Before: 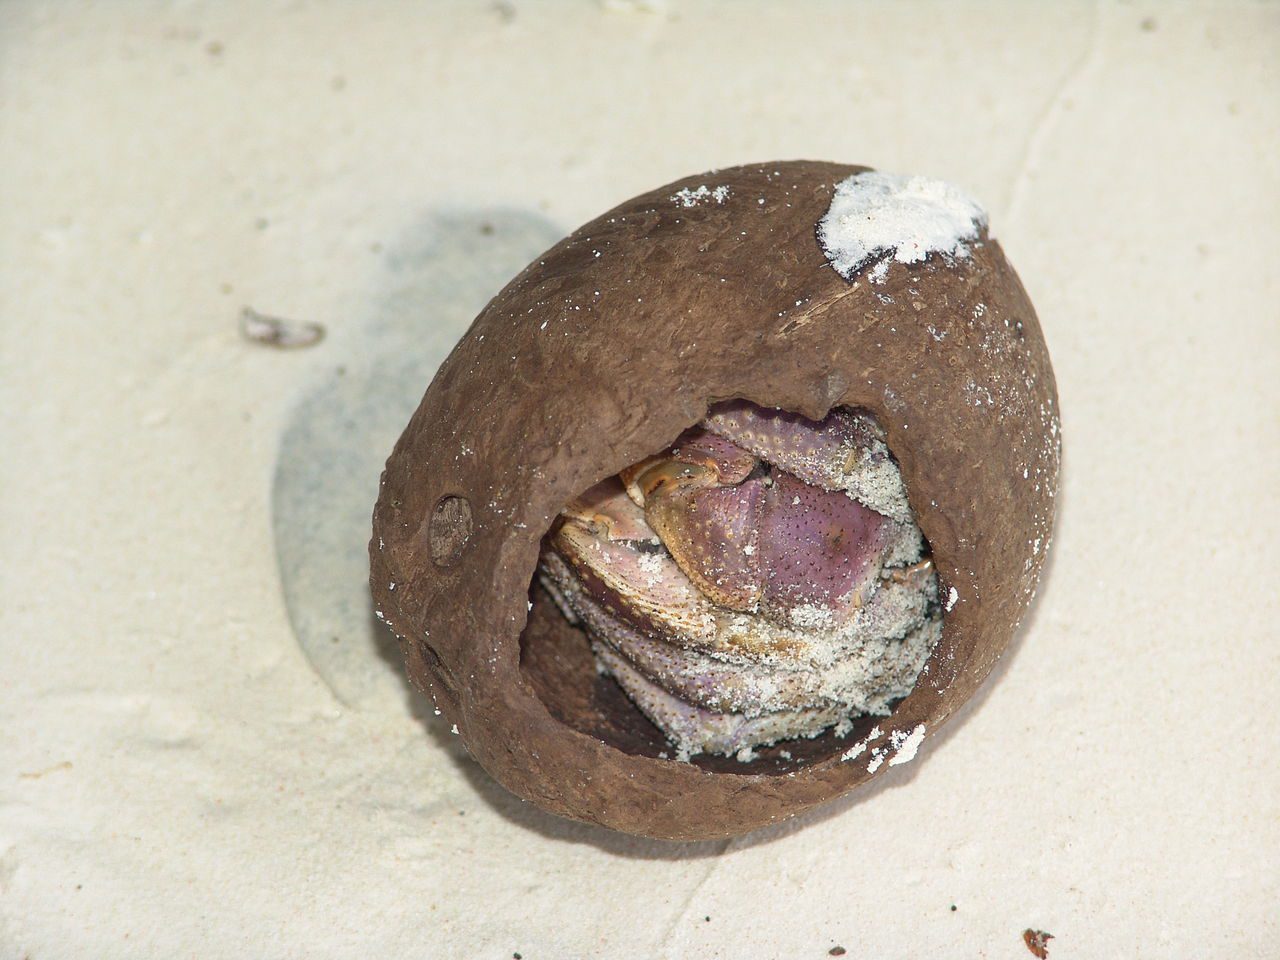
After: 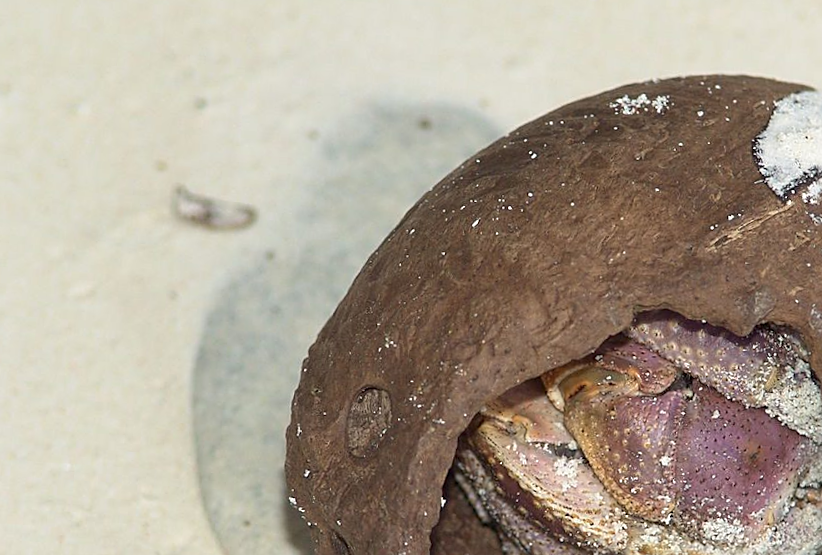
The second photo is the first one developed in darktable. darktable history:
sharpen: on, module defaults
crop and rotate: angle -4.99°, left 2.122%, top 6.945%, right 27.566%, bottom 30.519%
rotate and perspective: rotation -1.24°, automatic cropping off
